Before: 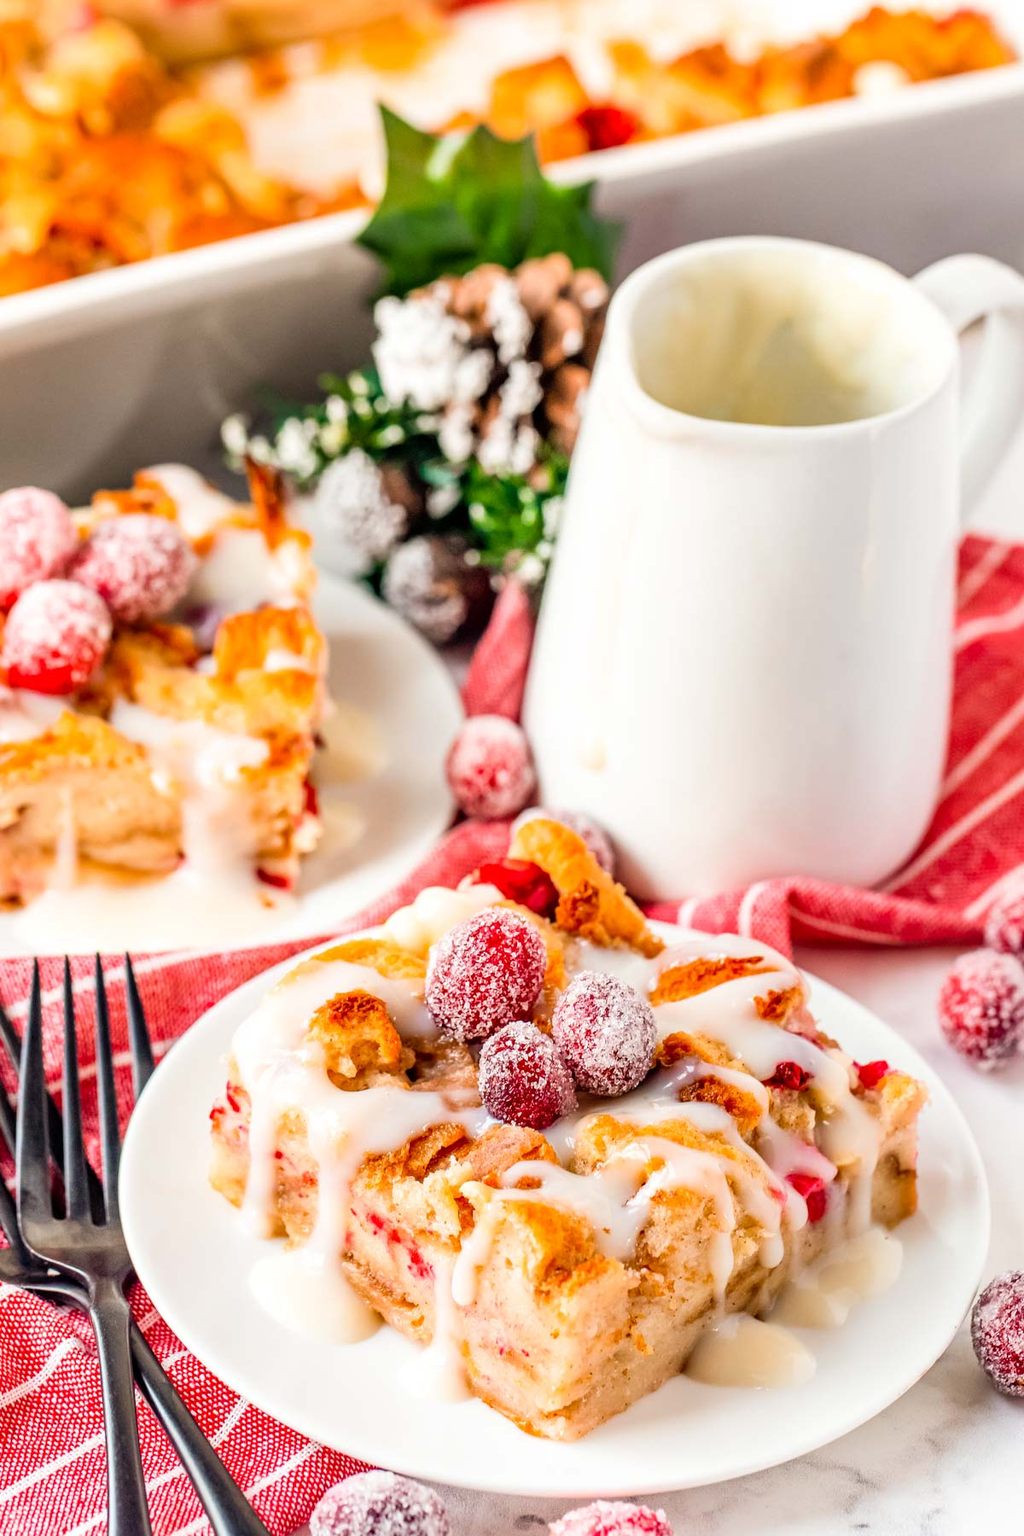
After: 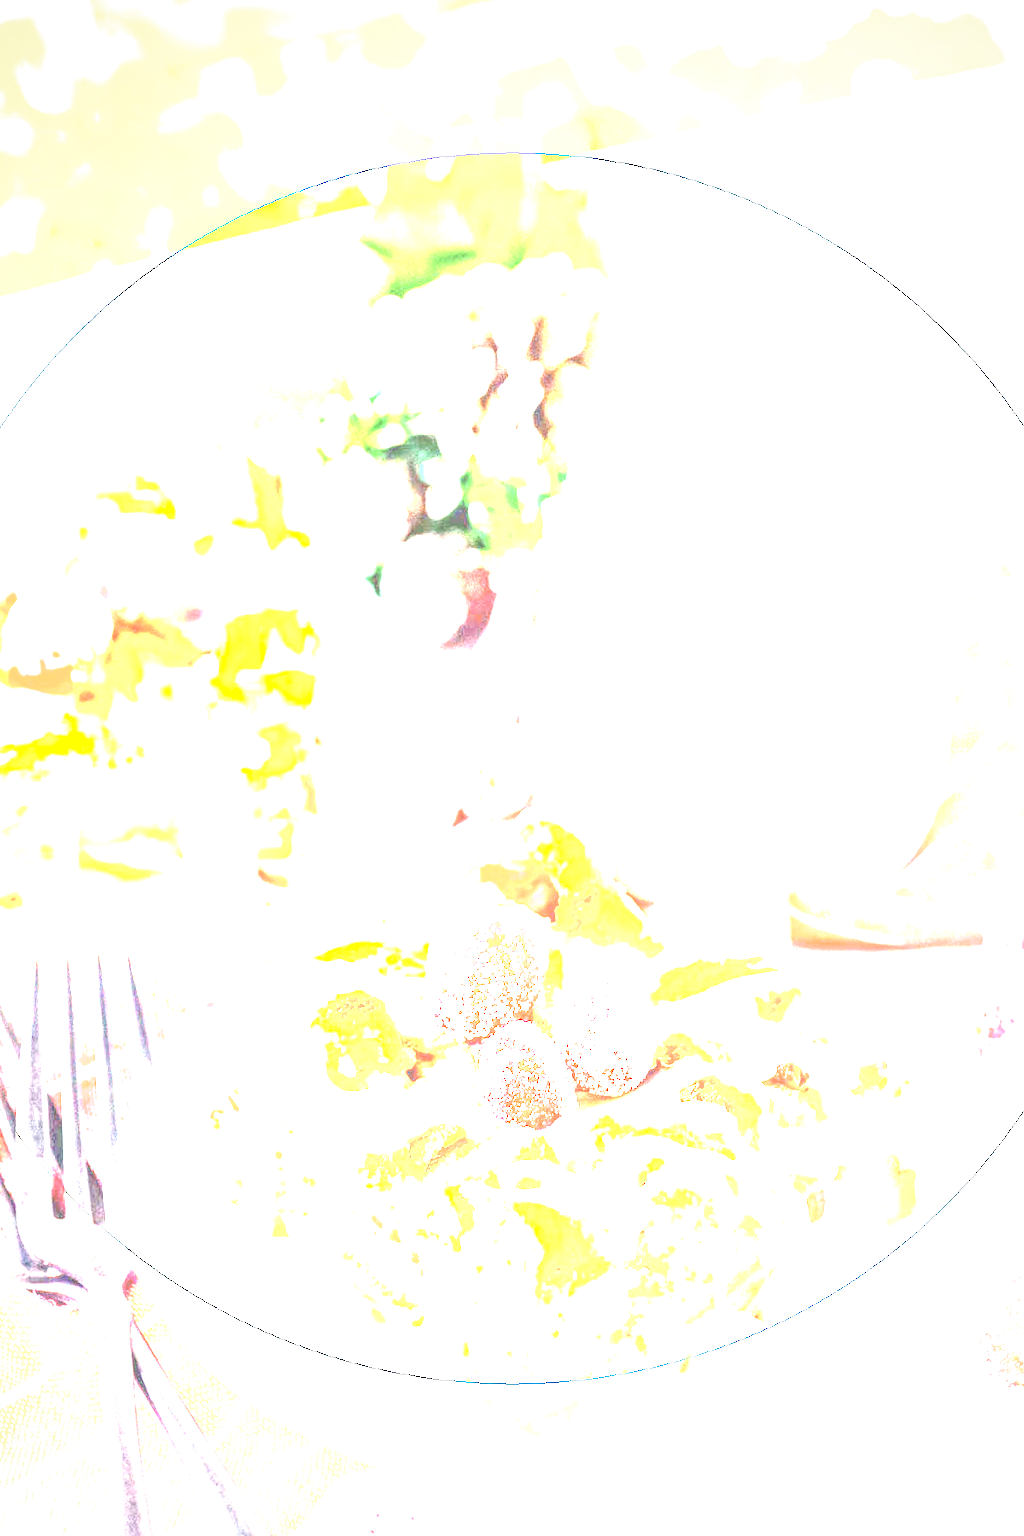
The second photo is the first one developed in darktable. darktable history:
local contrast: on, module defaults
exposure: black level correction 0, exposure 4 EV, compensate exposure bias true, compensate highlight preservation false
vignetting: dithering 8-bit output, unbound false
